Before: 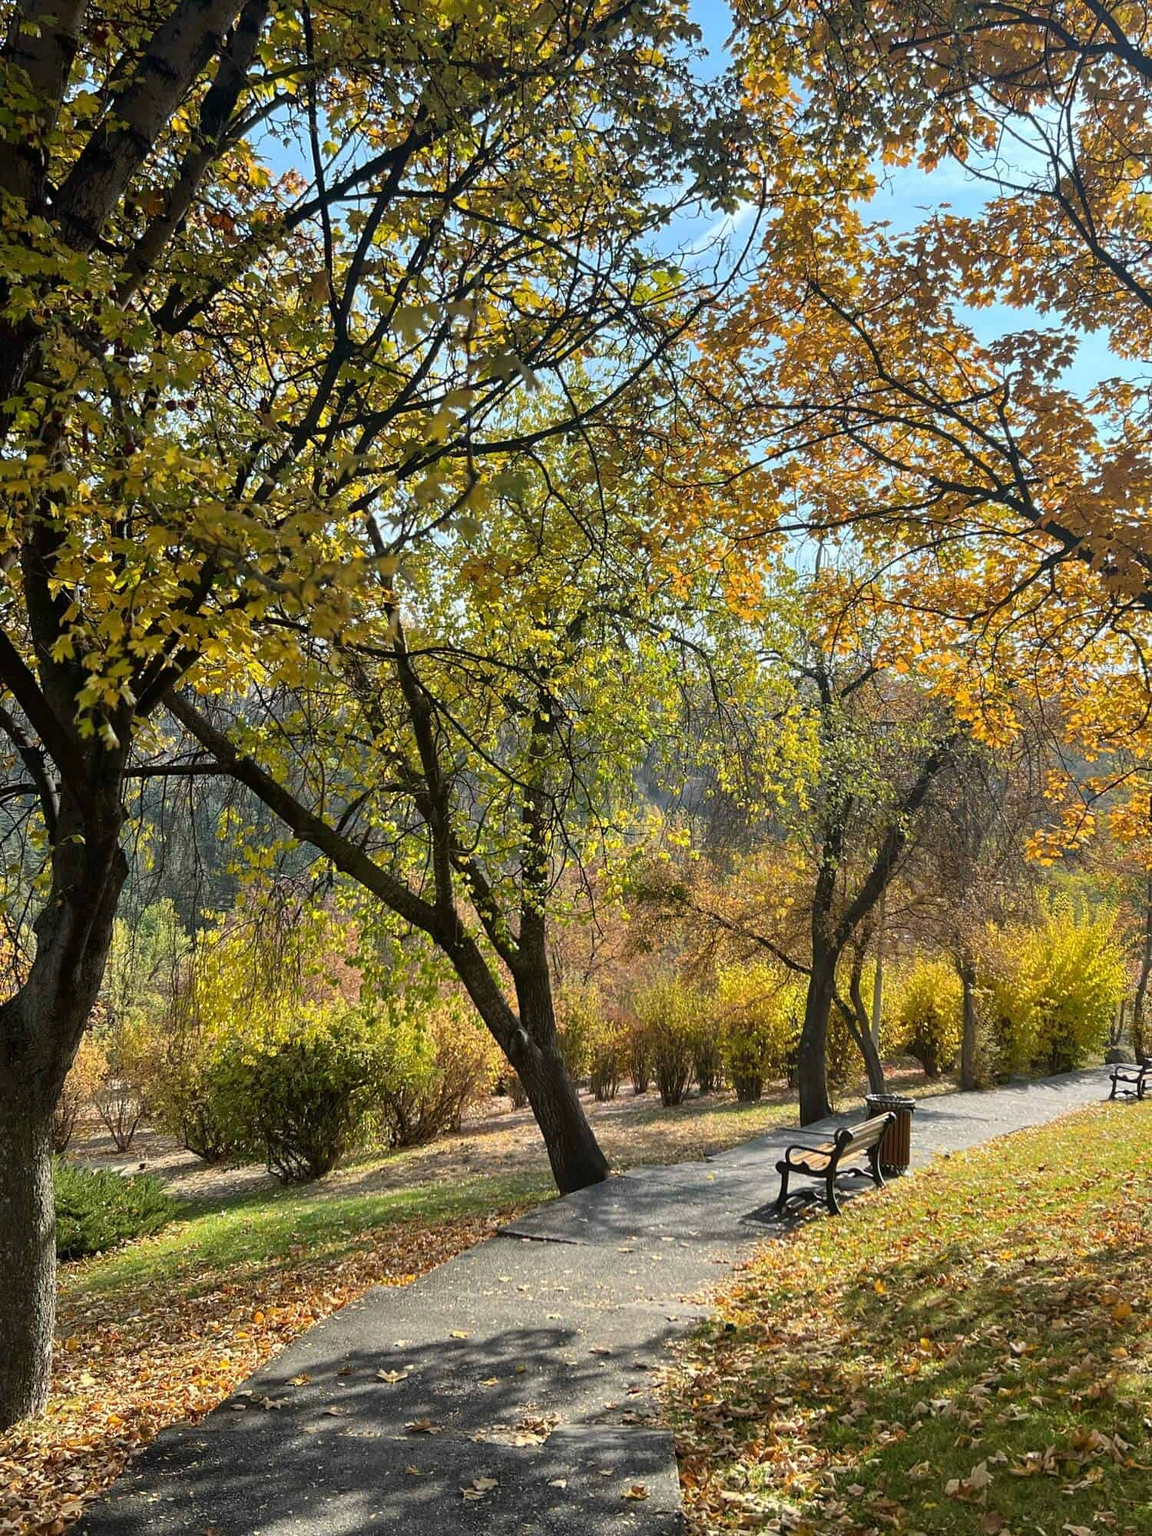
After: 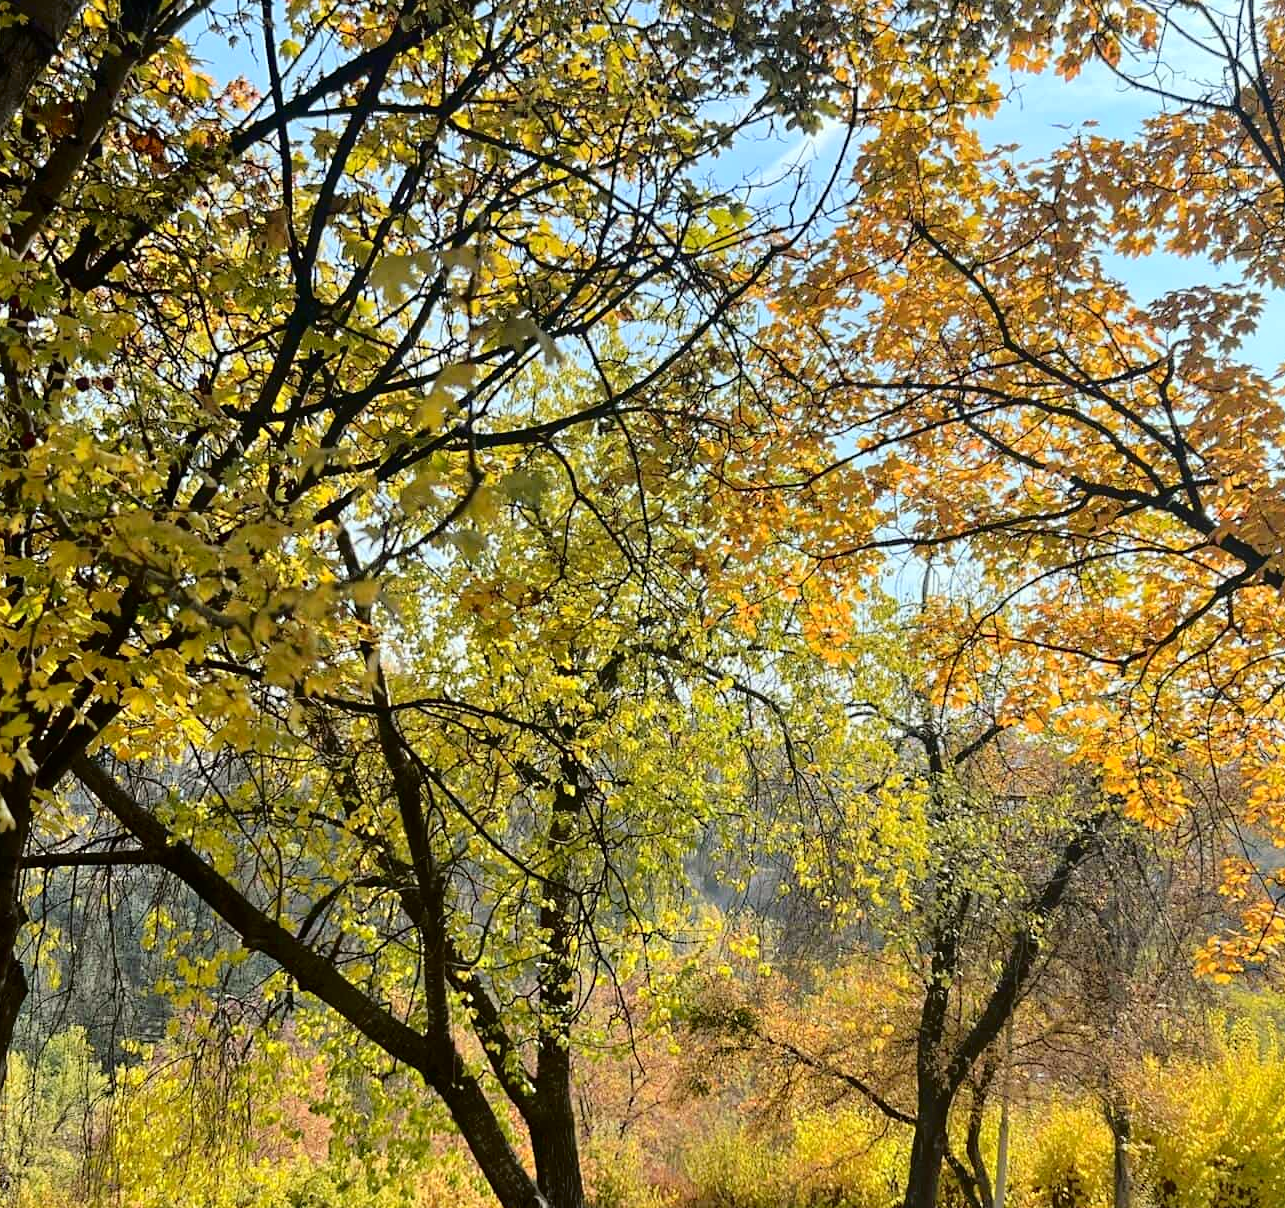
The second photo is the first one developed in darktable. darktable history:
crop and rotate: left 9.345%, top 7.22%, right 4.982%, bottom 32.331%
sharpen: radius 5.325, amount 0.312, threshold 26.433
tone curve: curves: ch0 [(0, 0) (0.058, 0.039) (0.168, 0.123) (0.282, 0.327) (0.45, 0.534) (0.676, 0.751) (0.89, 0.919) (1, 1)]; ch1 [(0, 0) (0.094, 0.081) (0.285, 0.299) (0.385, 0.403) (0.447, 0.455) (0.495, 0.496) (0.544, 0.552) (0.589, 0.612) (0.722, 0.728) (1, 1)]; ch2 [(0, 0) (0.257, 0.217) (0.43, 0.421) (0.498, 0.507) (0.531, 0.544) (0.56, 0.579) (0.625, 0.66) (1, 1)], color space Lab, independent channels, preserve colors none
